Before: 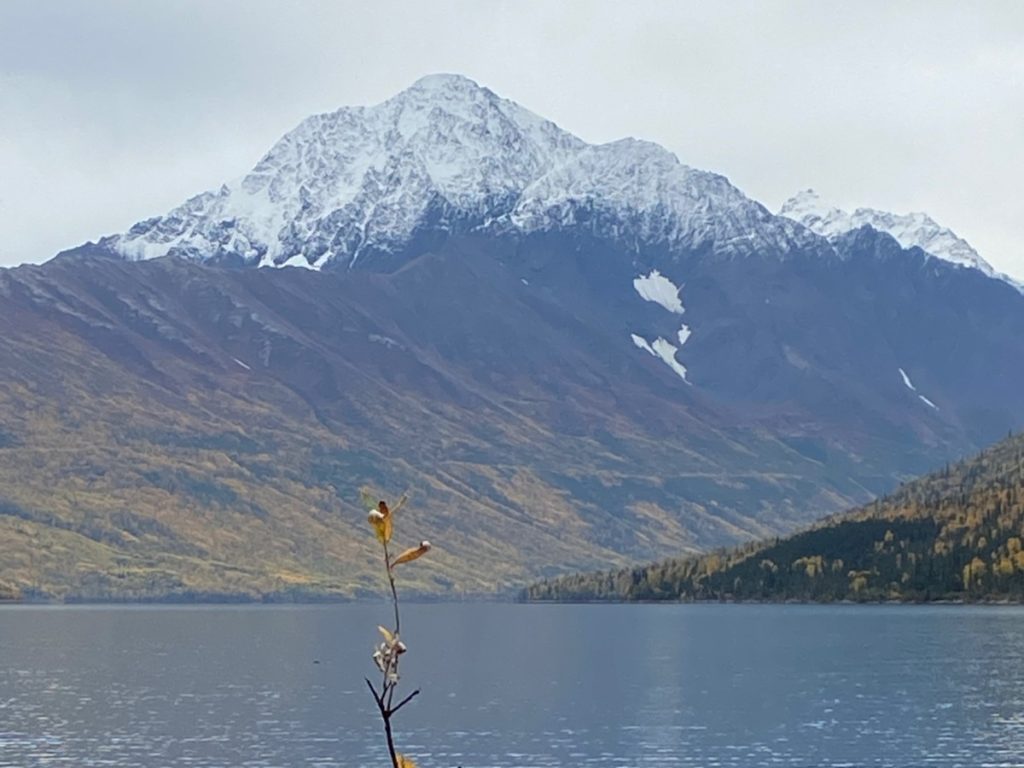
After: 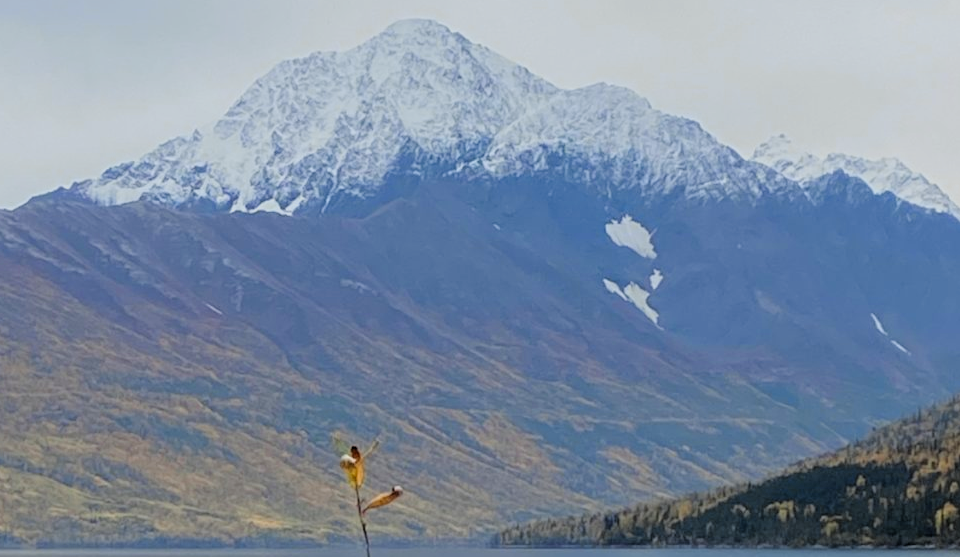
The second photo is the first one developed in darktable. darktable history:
crop: left 2.737%, top 7.287%, right 3.421%, bottom 20.179%
tone equalizer: on, module defaults
color zones: curves: ch0 [(0.004, 0.305) (0.261, 0.623) (0.389, 0.399) (0.708, 0.571) (0.947, 0.34)]; ch1 [(0.025, 0.645) (0.229, 0.584) (0.326, 0.551) (0.484, 0.262) (0.757, 0.643)]
filmic rgb: black relative exposure -4.88 EV, hardness 2.82
